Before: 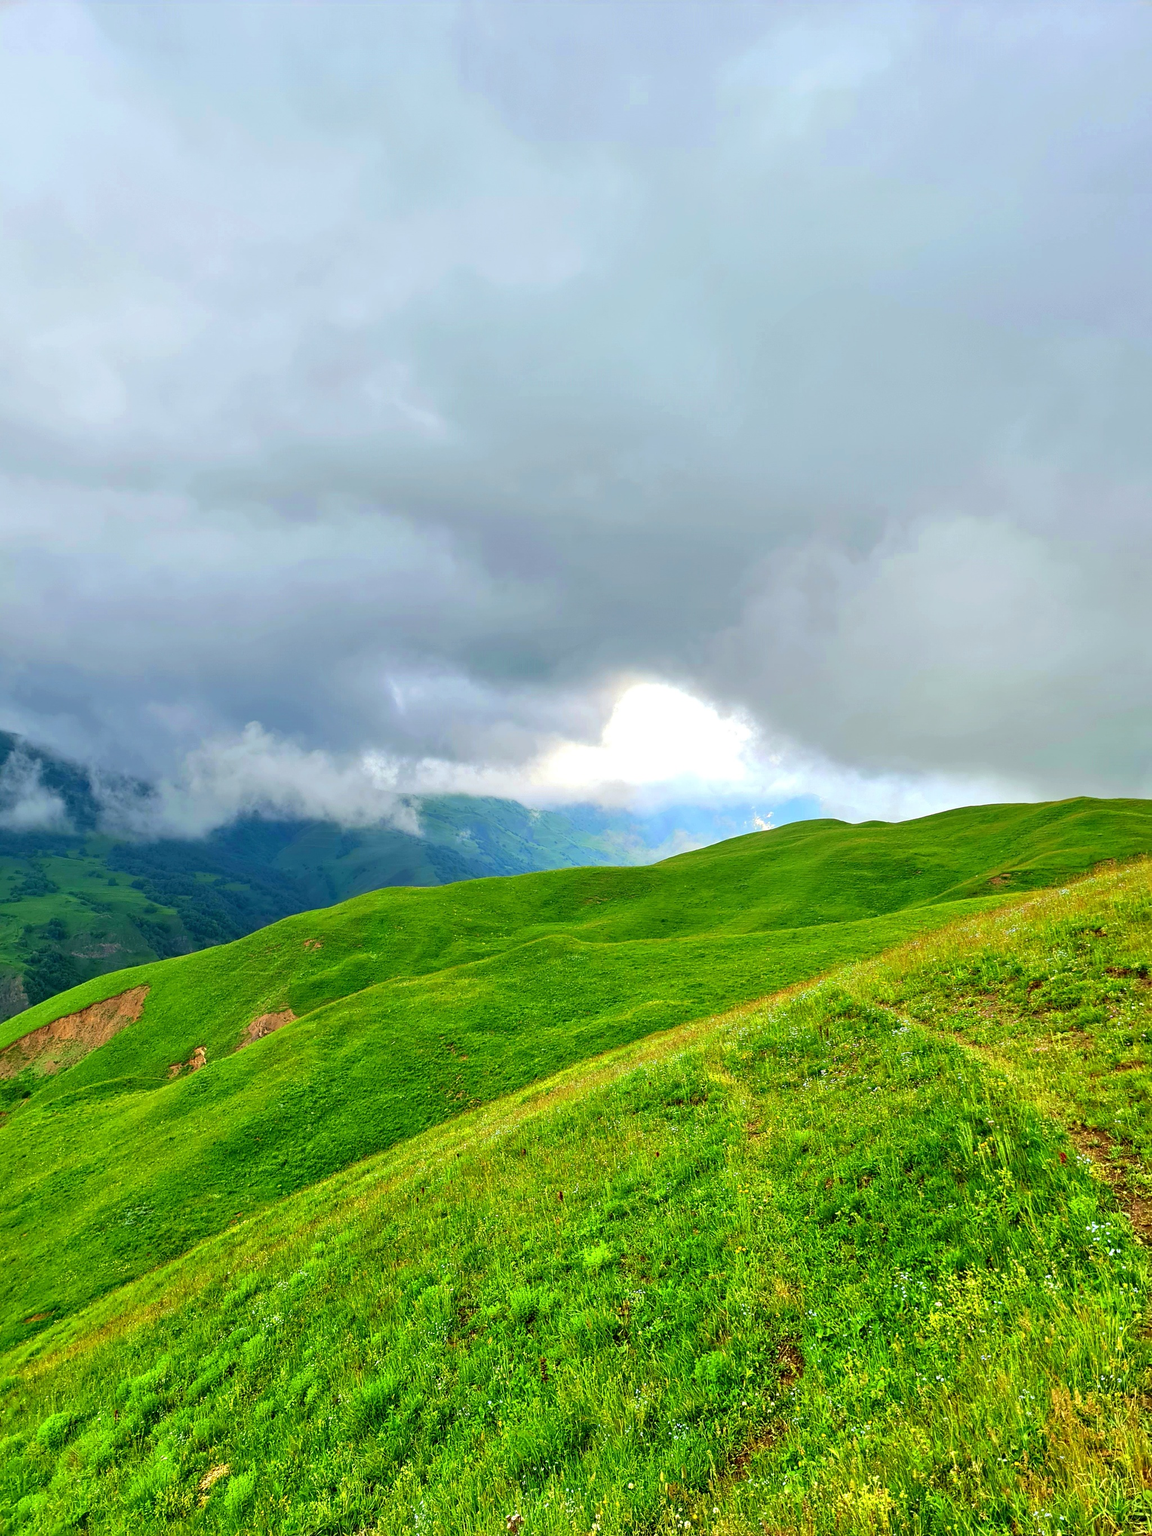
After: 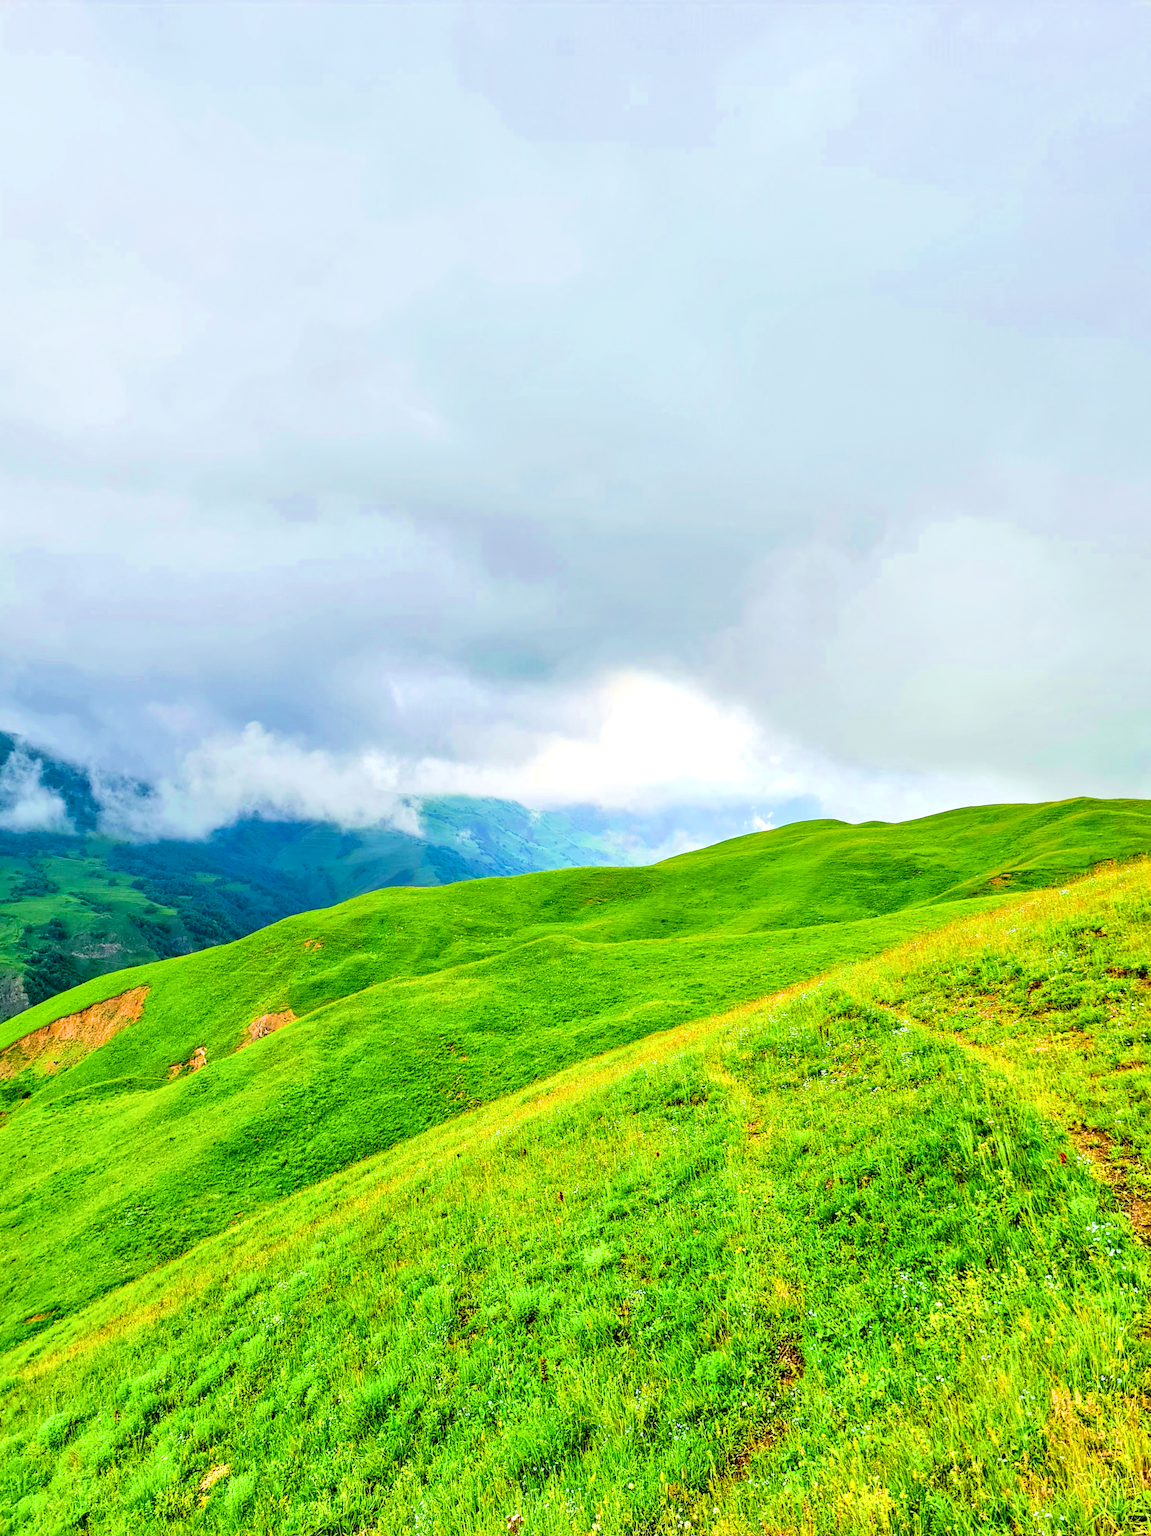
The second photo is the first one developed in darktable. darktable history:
local contrast: on, module defaults
color balance rgb: perceptual saturation grading › global saturation 20%, global vibrance 10%
exposure: black level correction 0, exposure 1 EV, compensate exposure bias true, compensate highlight preservation false
filmic rgb: black relative exposure -7 EV, hardness 3.74, contrast 1.3
